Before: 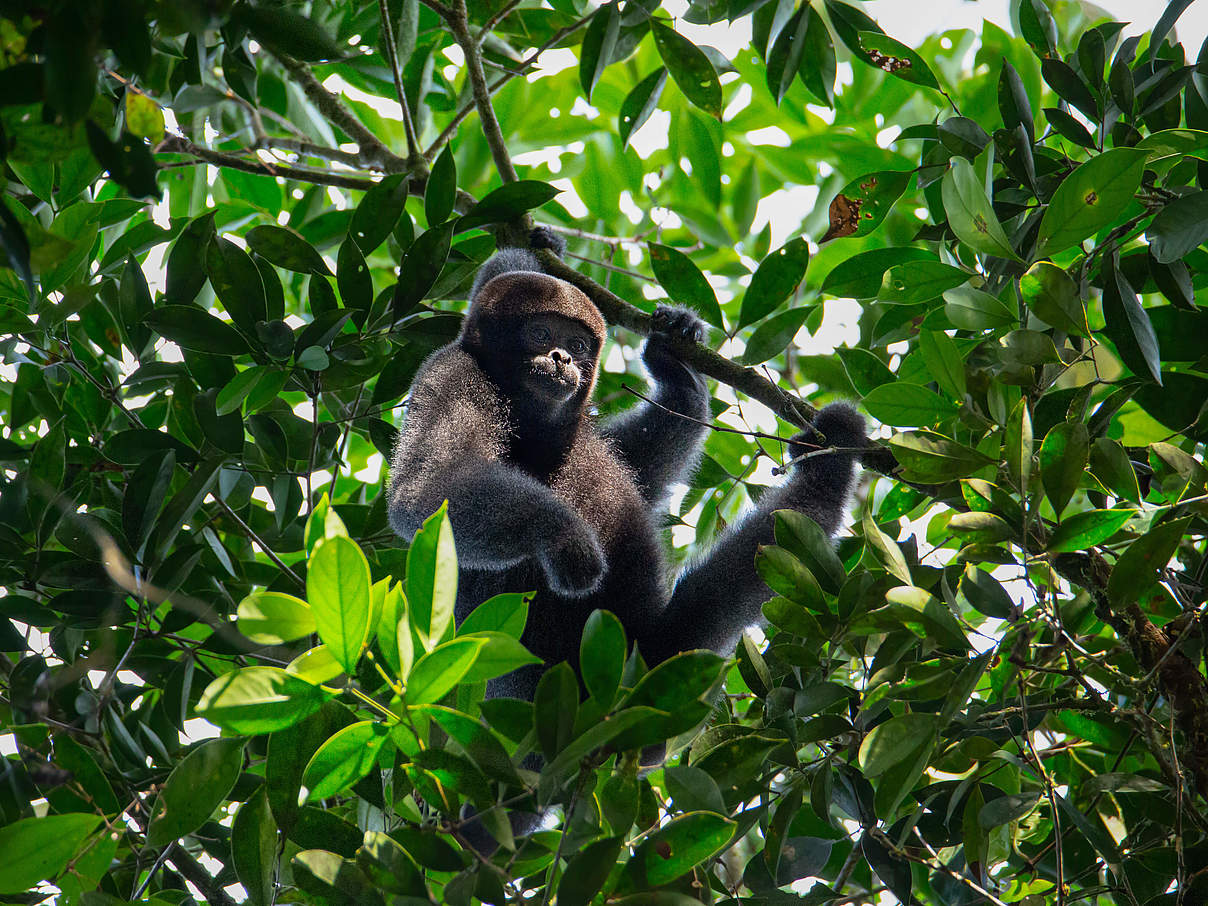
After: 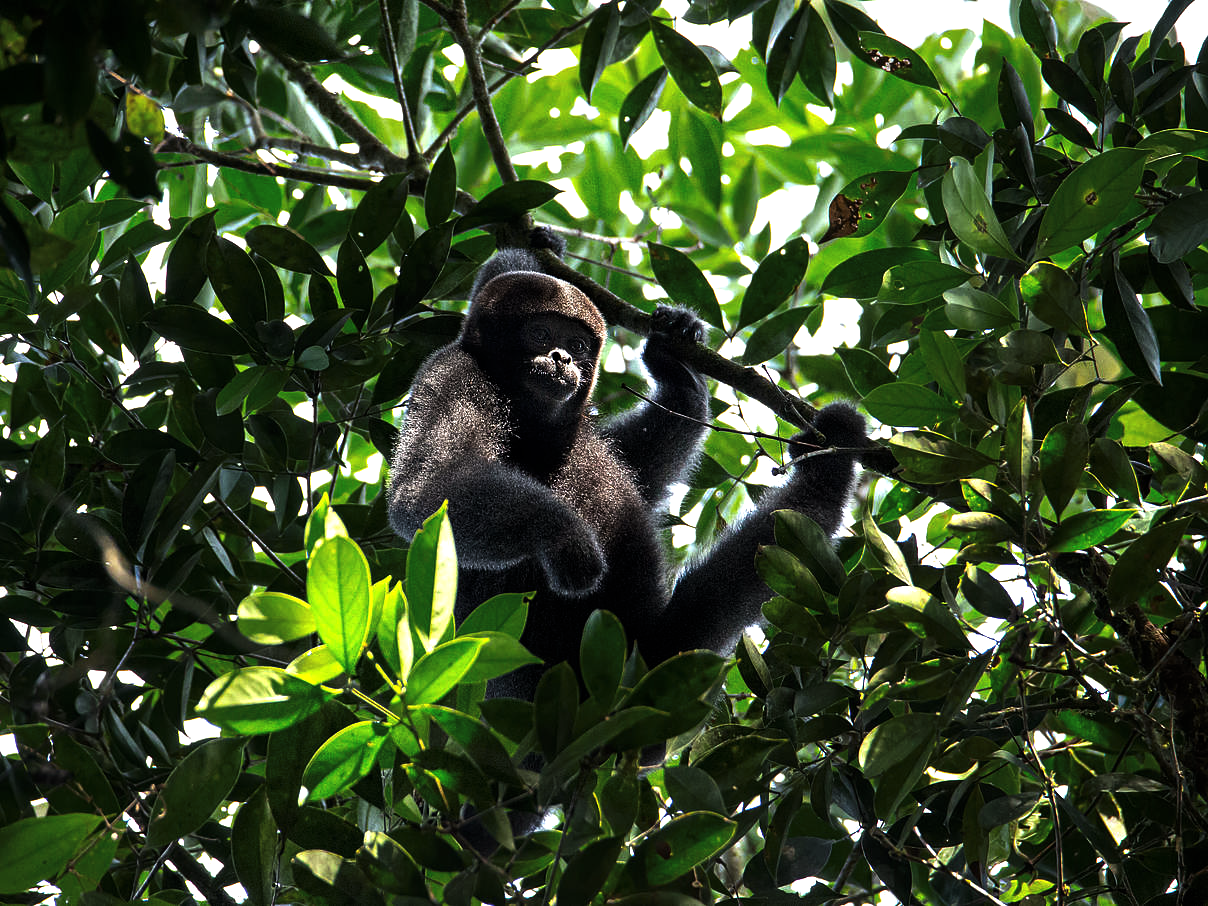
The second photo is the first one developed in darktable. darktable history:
levels: levels [0, 0.618, 1]
exposure: black level correction 0, exposure 0.704 EV, compensate highlight preservation false
